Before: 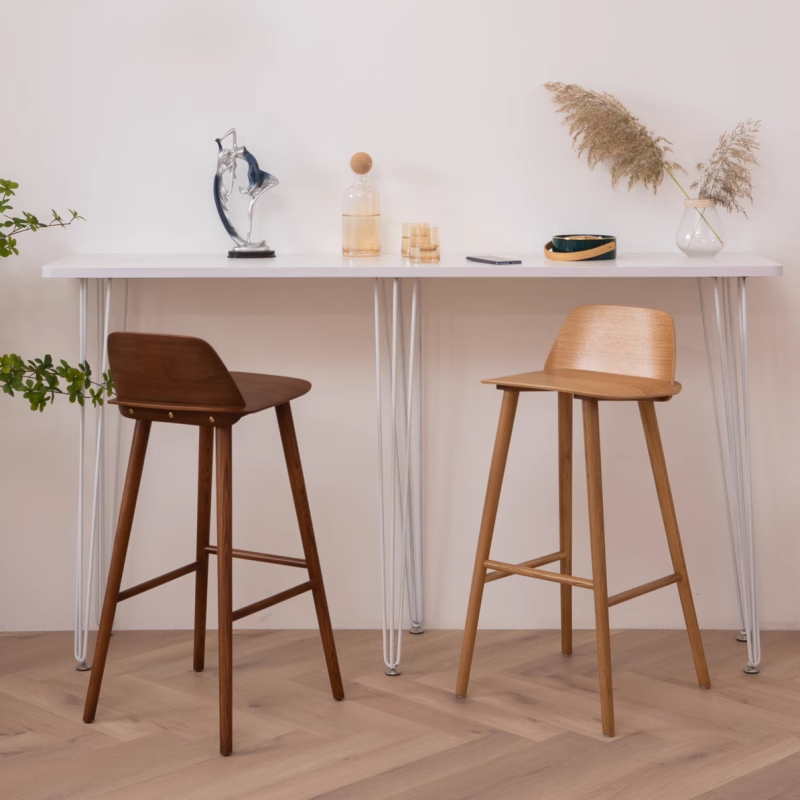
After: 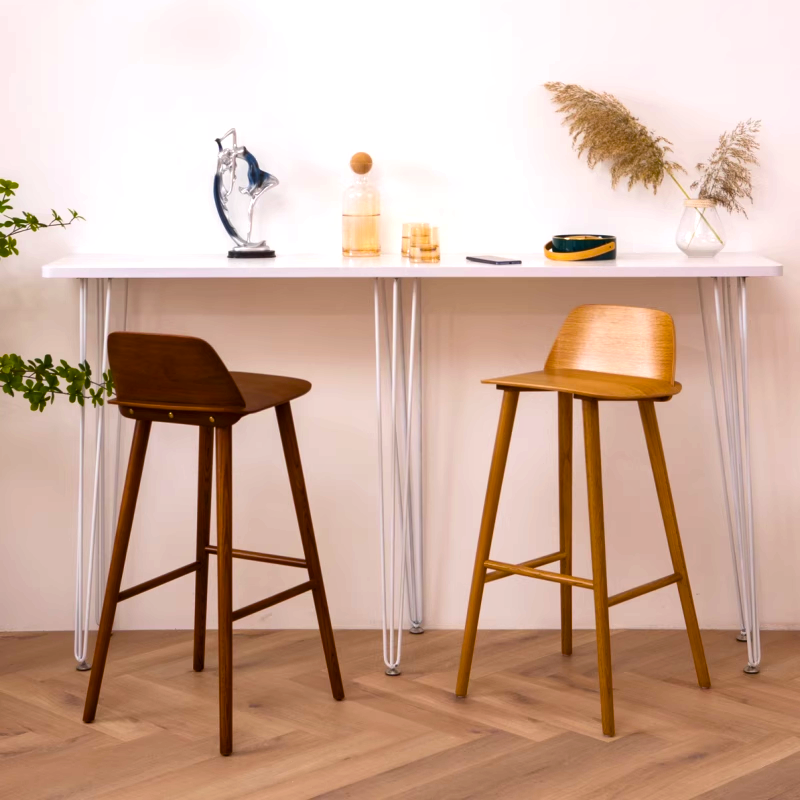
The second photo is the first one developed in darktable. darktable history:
local contrast: highlights 100%, shadows 100%, detail 120%, midtone range 0.2
color balance rgb: linear chroma grading › global chroma 9%, perceptual saturation grading › global saturation 36%, perceptual saturation grading › shadows 35%, perceptual brilliance grading › global brilliance 15%, perceptual brilliance grading › shadows -35%, global vibrance 15%
